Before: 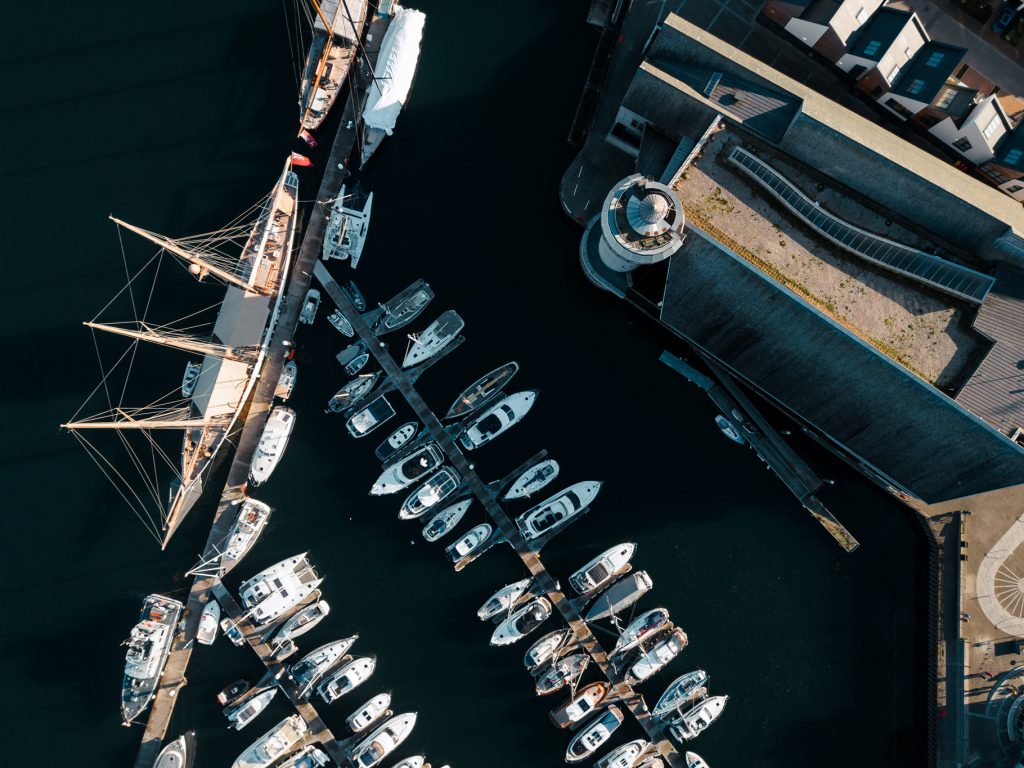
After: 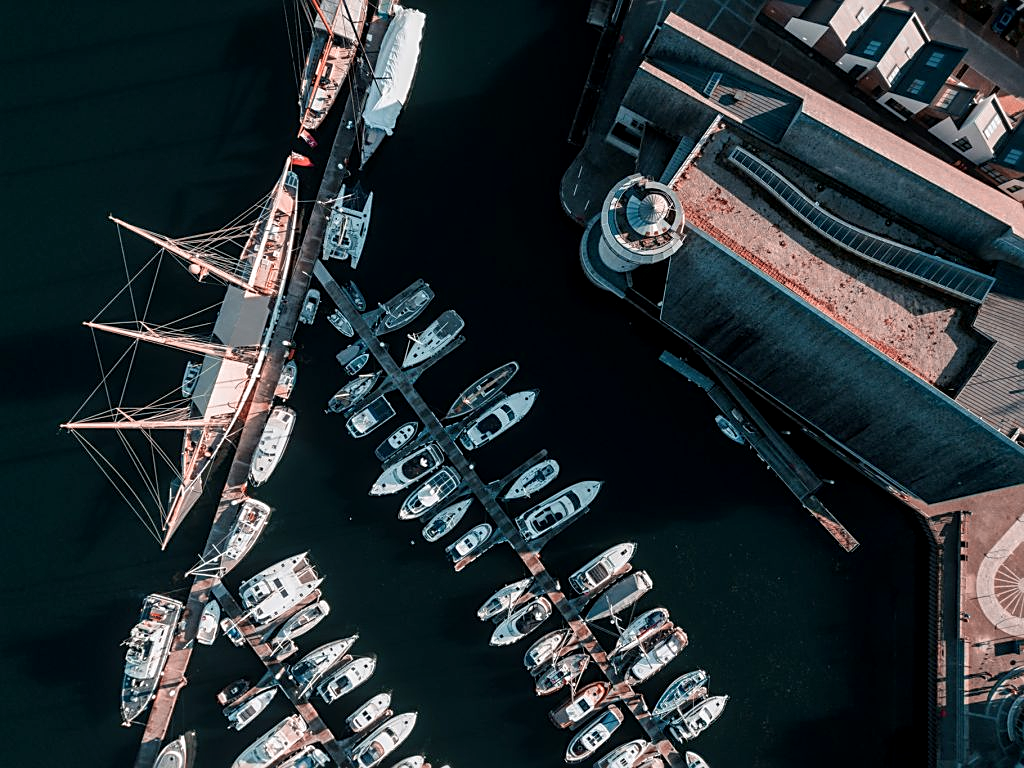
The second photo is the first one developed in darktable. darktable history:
exposure: black level correction 0.001, compensate highlight preservation false
sharpen: on, module defaults
color zones: curves: ch2 [(0, 0.5) (0.084, 0.497) (0.323, 0.335) (0.4, 0.497) (1, 0.5)], process mode strong
local contrast: on, module defaults
